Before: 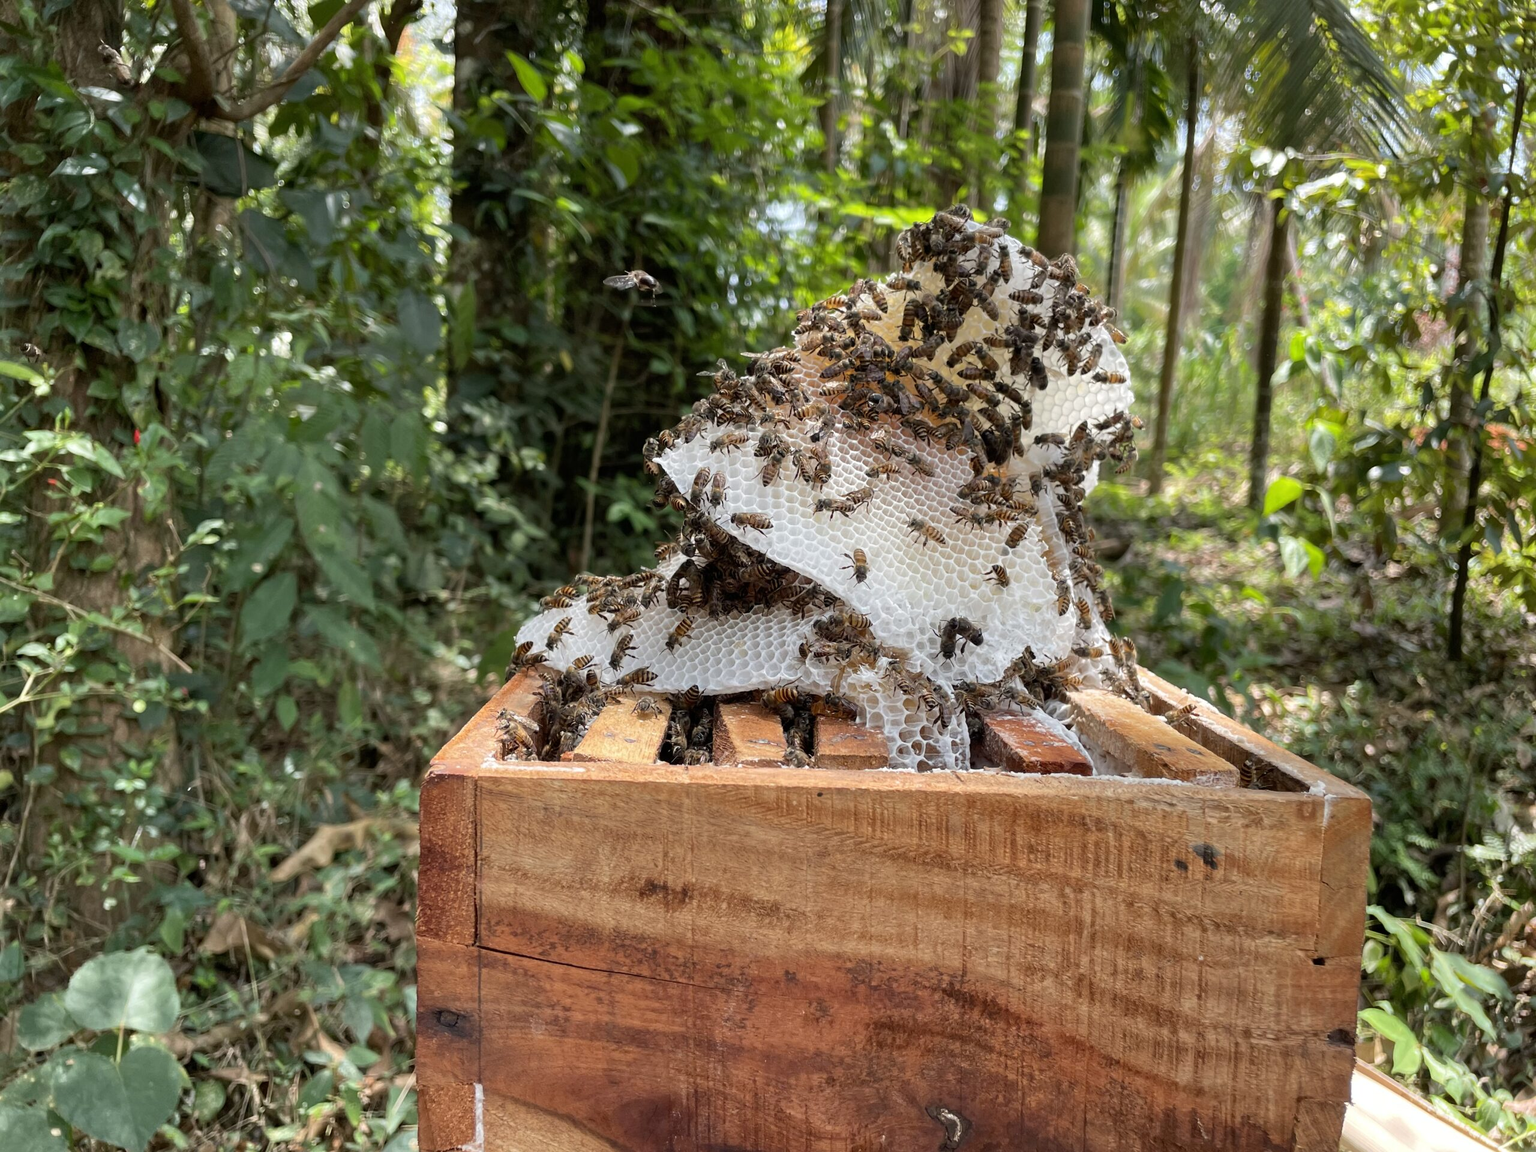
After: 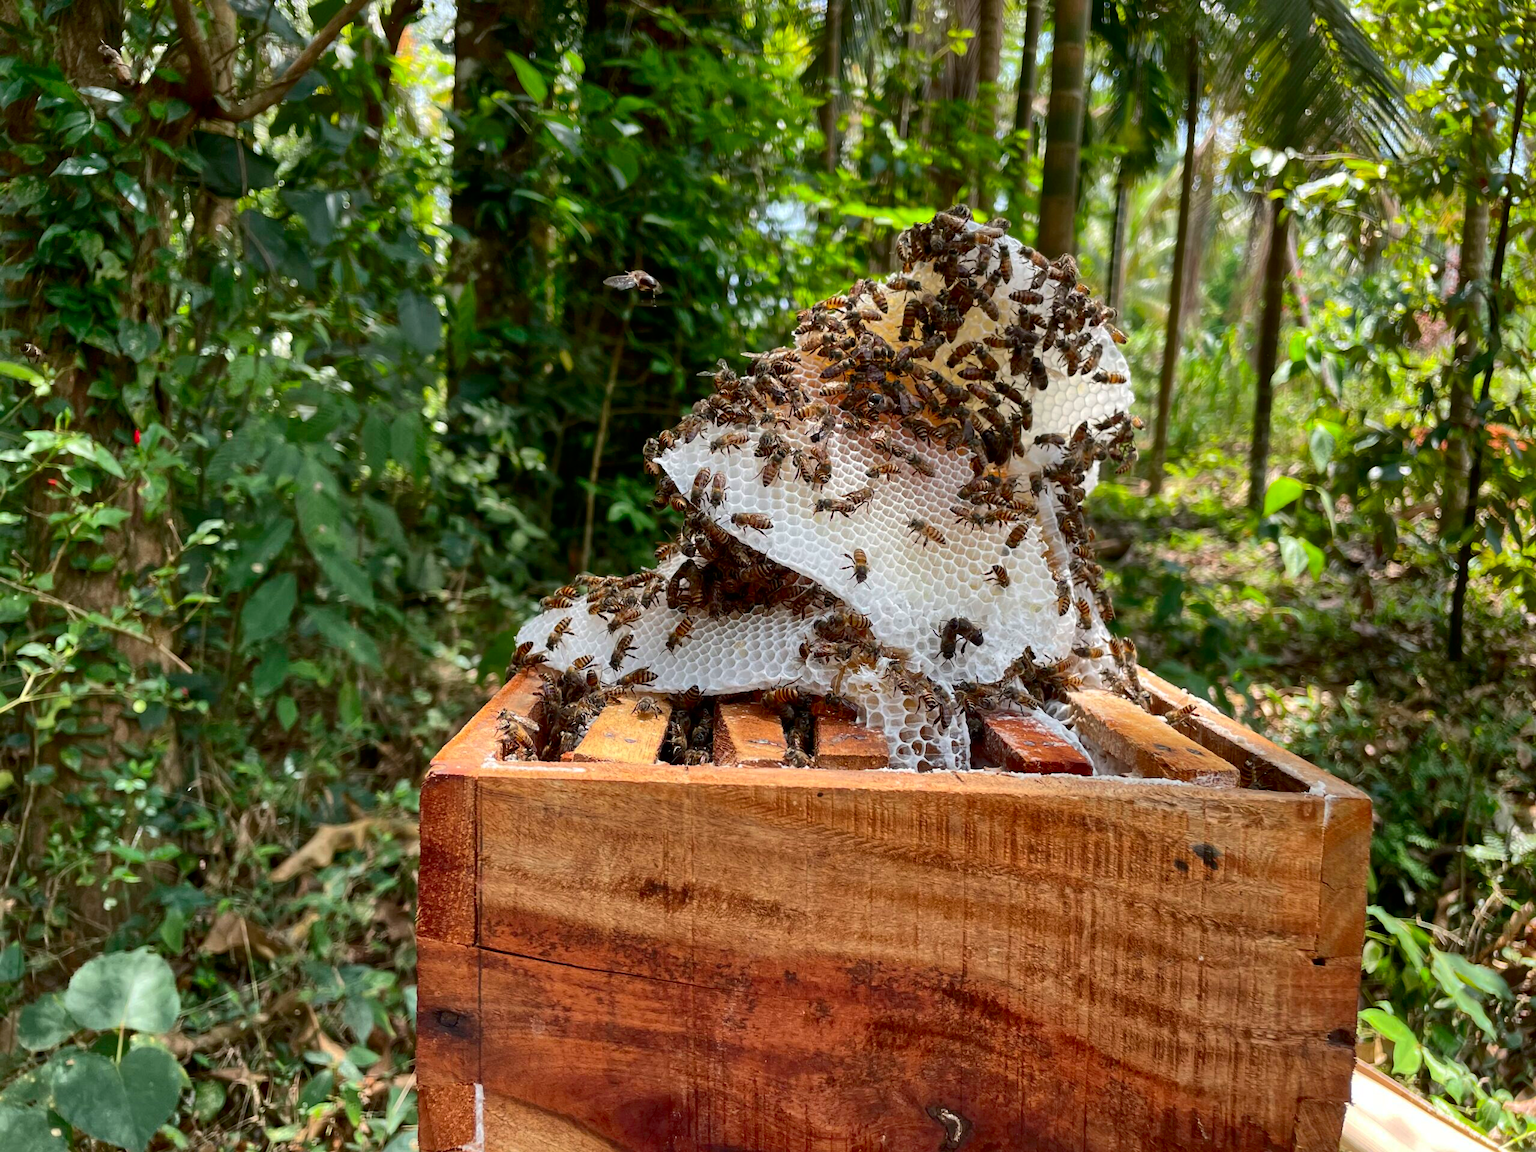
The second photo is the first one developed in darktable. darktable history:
contrast brightness saturation: contrast 0.211, brightness -0.109, saturation 0.209
shadows and highlights: on, module defaults
